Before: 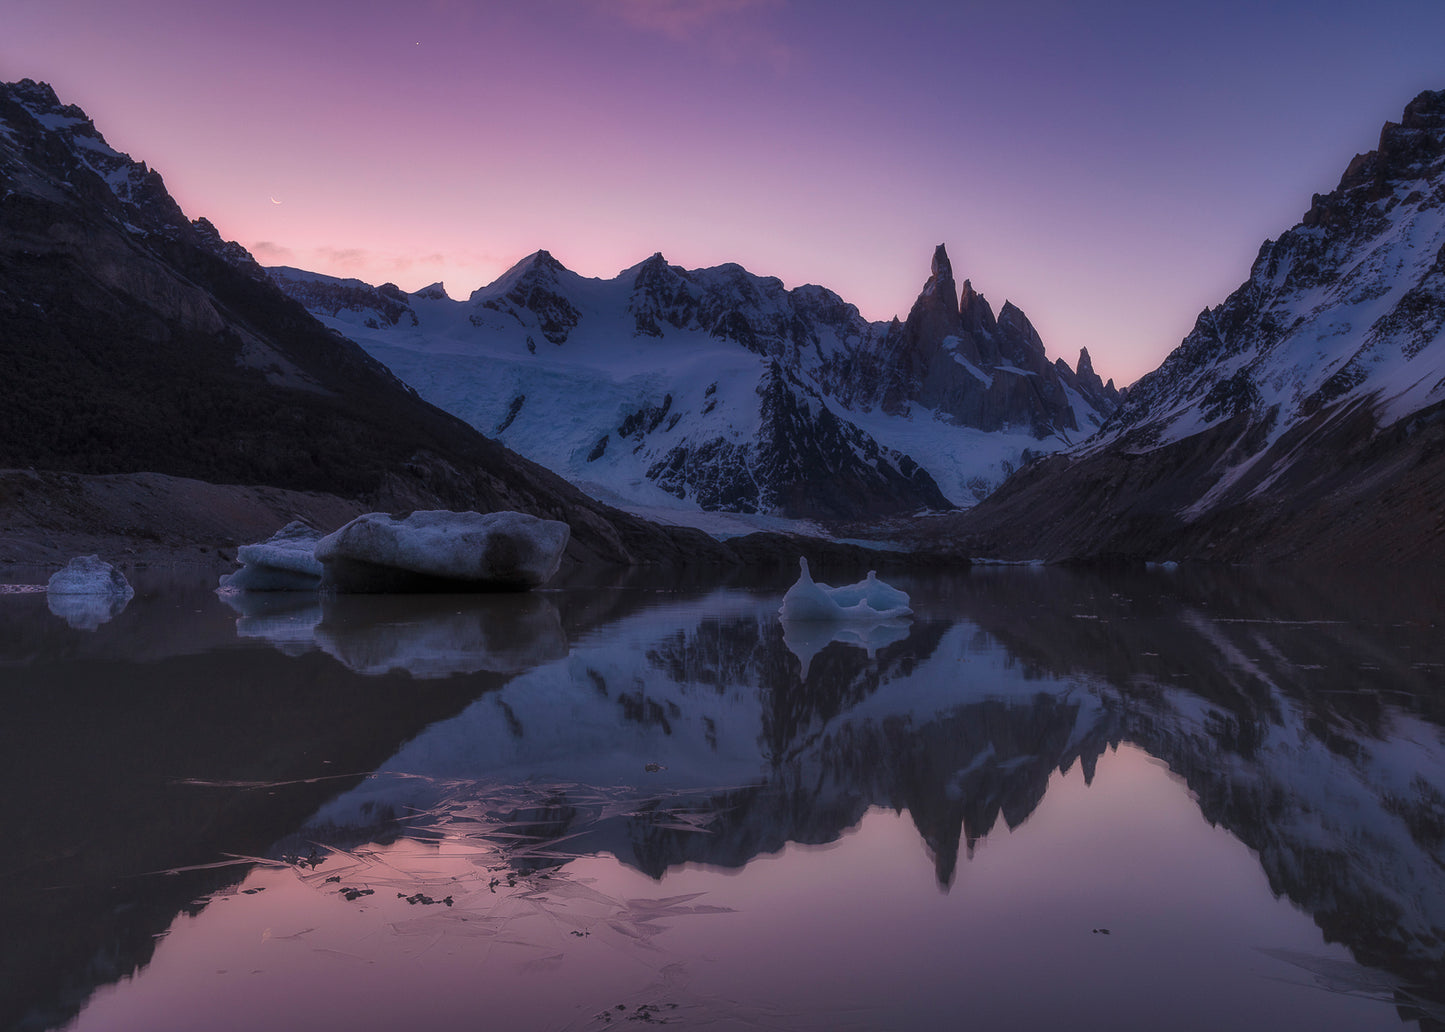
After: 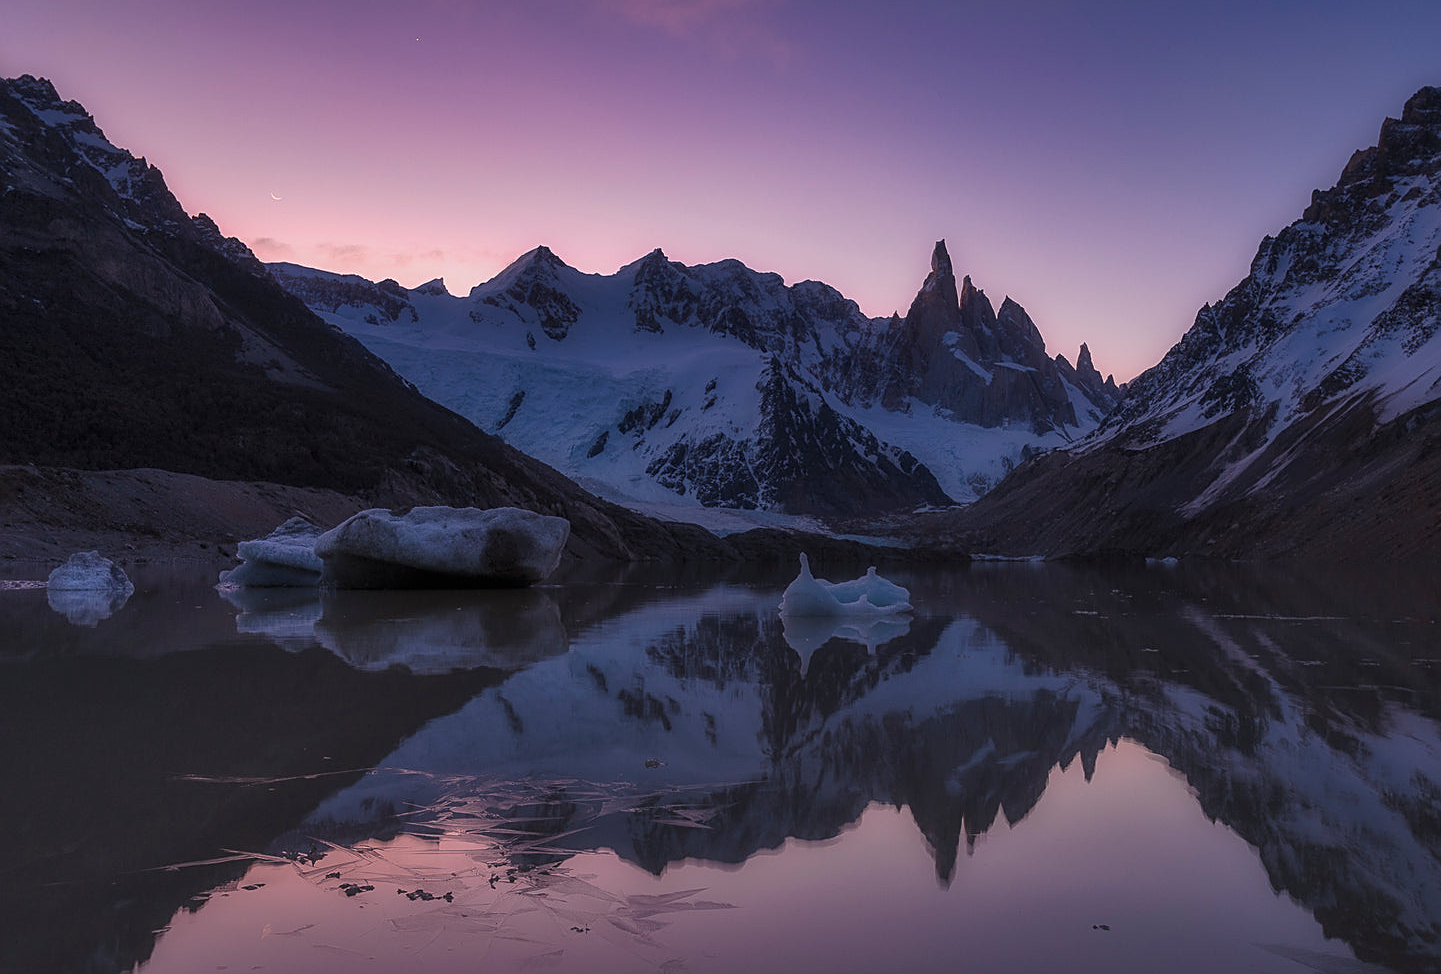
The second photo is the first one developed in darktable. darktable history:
sharpen: on, module defaults
crop: top 0.448%, right 0.262%, bottom 5.086%
